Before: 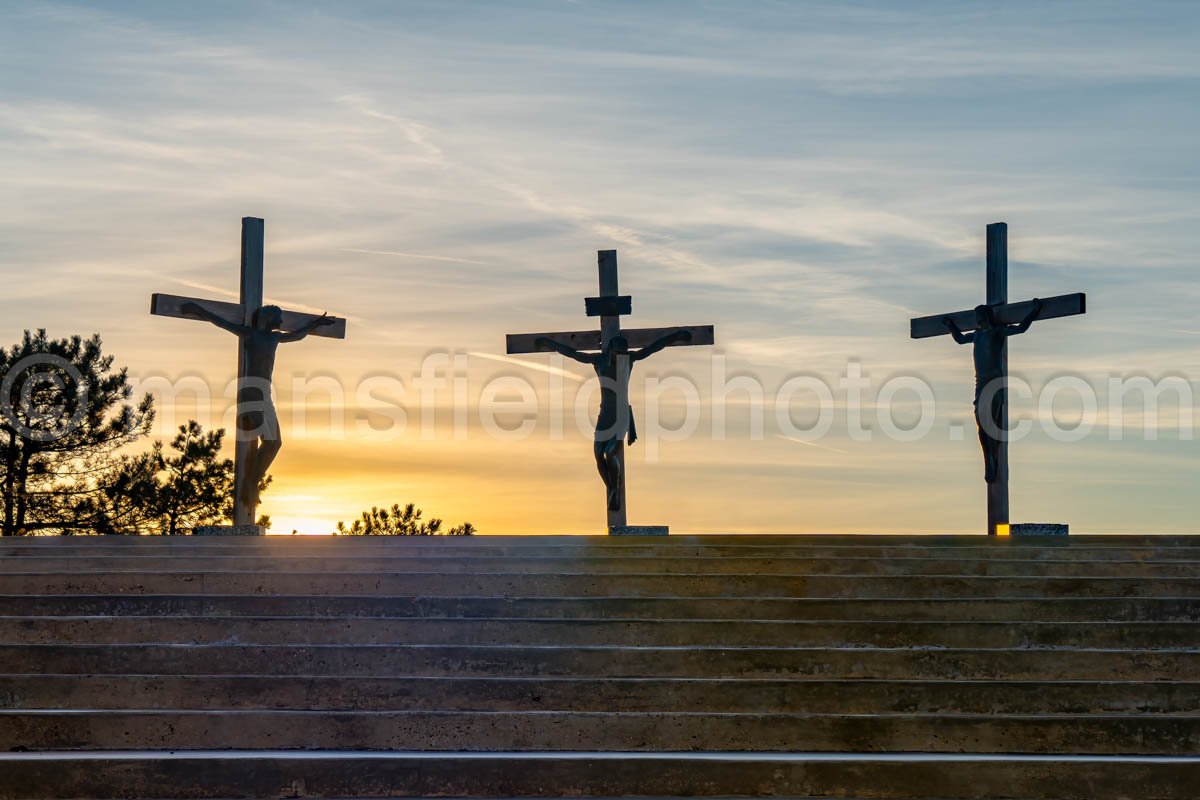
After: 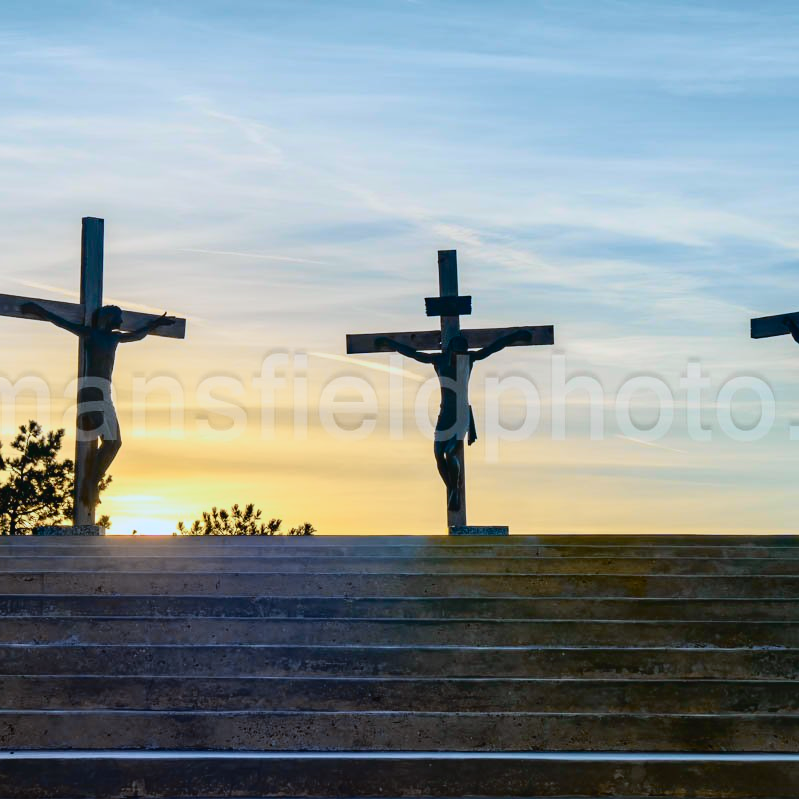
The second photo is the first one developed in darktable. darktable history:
crop and rotate: left 13.342%, right 19.991%
tone curve: curves: ch0 [(0, 0.022) (0.114, 0.096) (0.282, 0.299) (0.456, 0.51) (0.613, 0.693) (0.786, 0.843) (0.999, 0.949)]; ch1 [(0, 0) (0.384, 0.365) (0.463, 0.447) (0.486, 0.474) (0.503, 0.5) (0.535, 0.522) (0.555, 0.546) (0.593, 0.599) (0.755, 0.793) (1, 1)]; ch2 [(0, 0) (0.369, 0.375) (0.449, 0.434) (0.501, 0.5) (0.528, 0.517) (0.561, 0.57) (0.612, 0.631) (0.668, 0.659) (1, 1)], color space Lab, independent channels, preserve colors none
color calibration: x 0.372, y 0.386, temperature 4283.97 K
